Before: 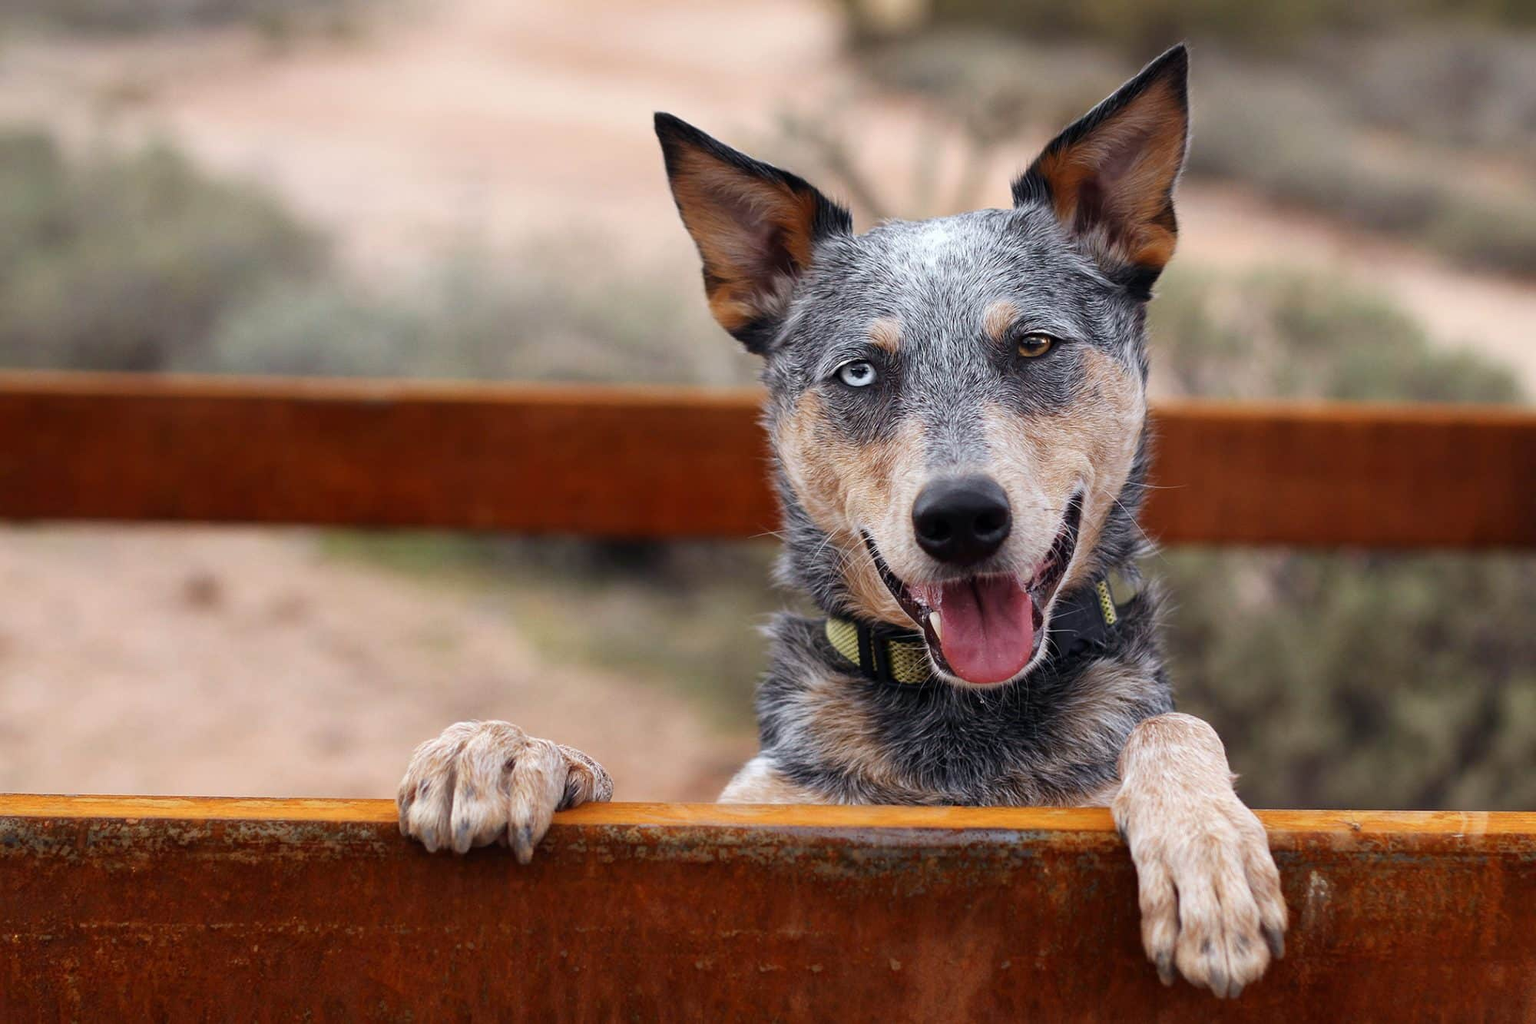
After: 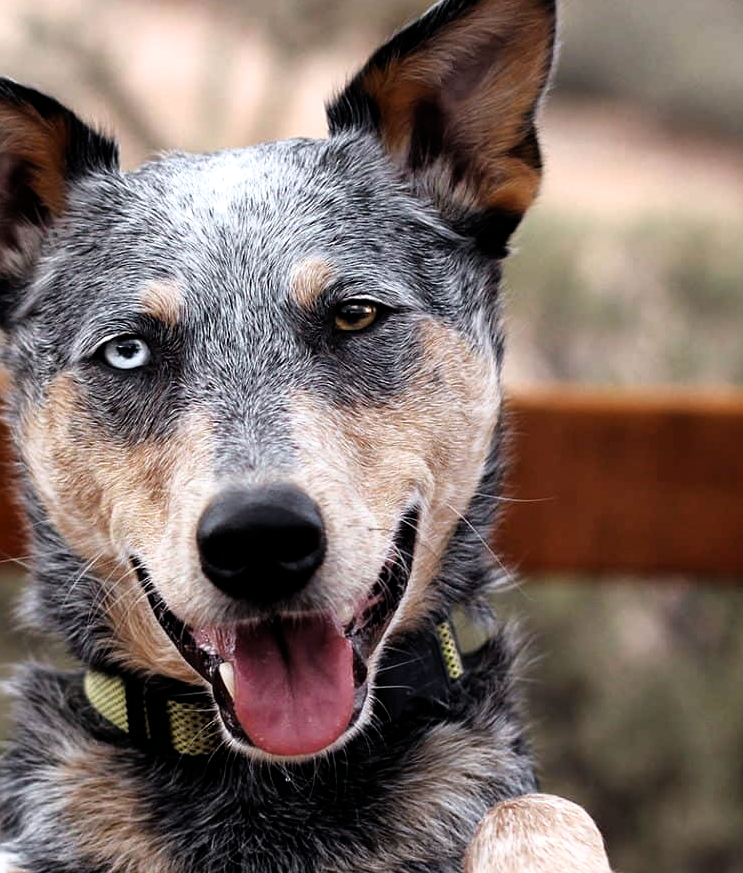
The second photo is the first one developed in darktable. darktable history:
filmic rgb: black relative exposure -8.2 EV, white relative exposure 2.2 EV, target white luminance 99.944%, hardness 7.05, latitude 74.85%, contrast 1.323, highlights saturation mix -1.82%, shadows ↔ highlights balance 29.89%
crop and rotate: left 49.561%, top 10.113%, right 13.274%, bottom 24.325%
